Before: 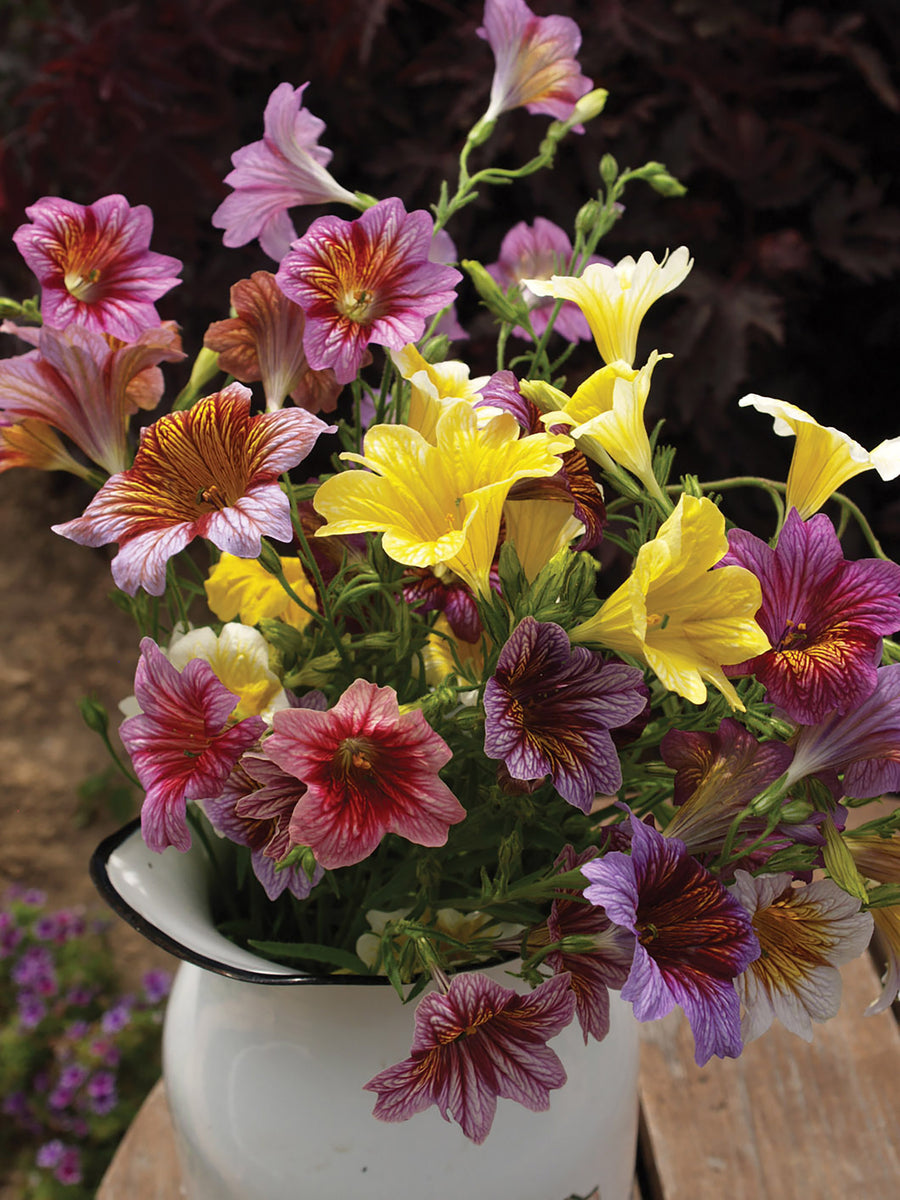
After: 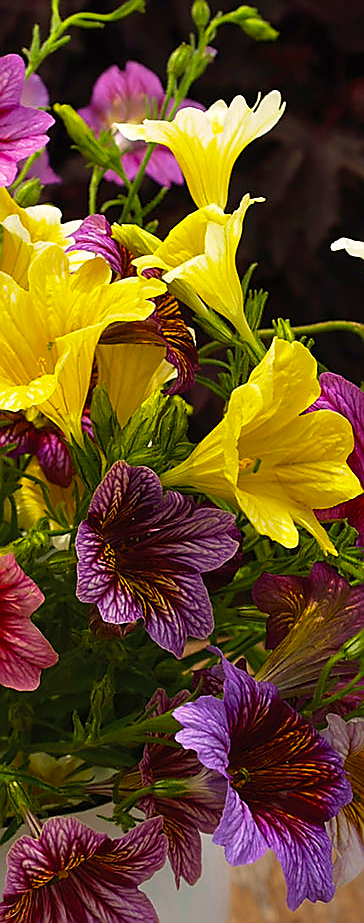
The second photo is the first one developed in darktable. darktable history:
velvia: on, module defaults
color balance rgb: shadows lift › luminance -20.418%, perceptual saturation grading › global saturation 29.623%, global vibrance 39.764%
crop: left 45.441%, top 13.039%, right 14.015%, bottom 10.017%
sharpen: radius 1.387, amount 1.241, threshold 0.836
